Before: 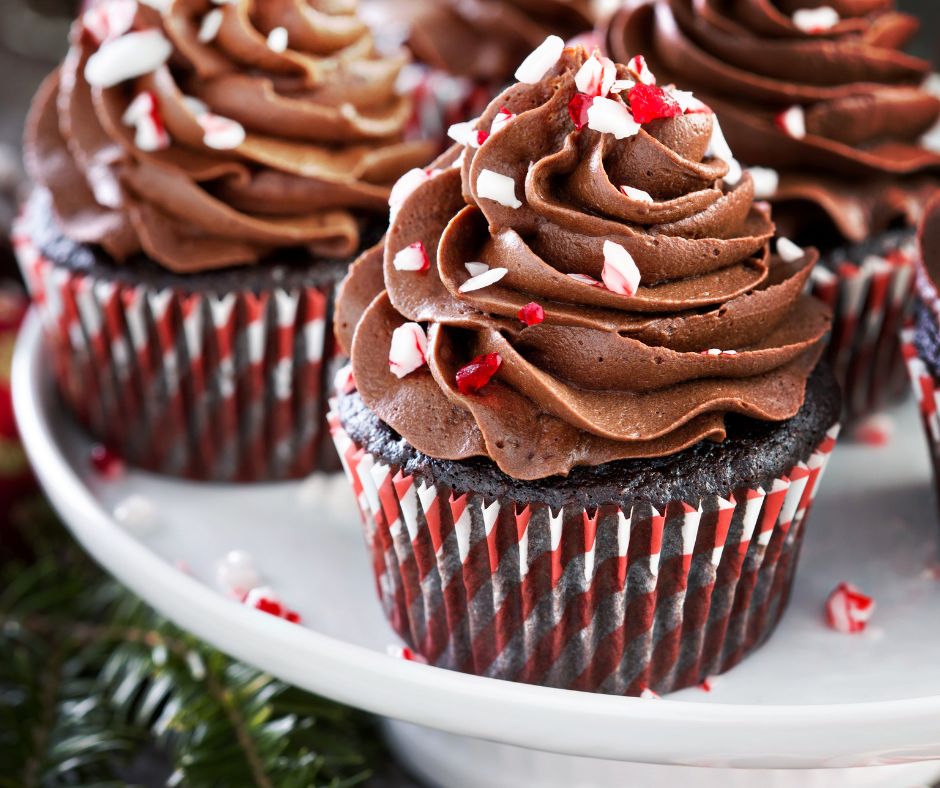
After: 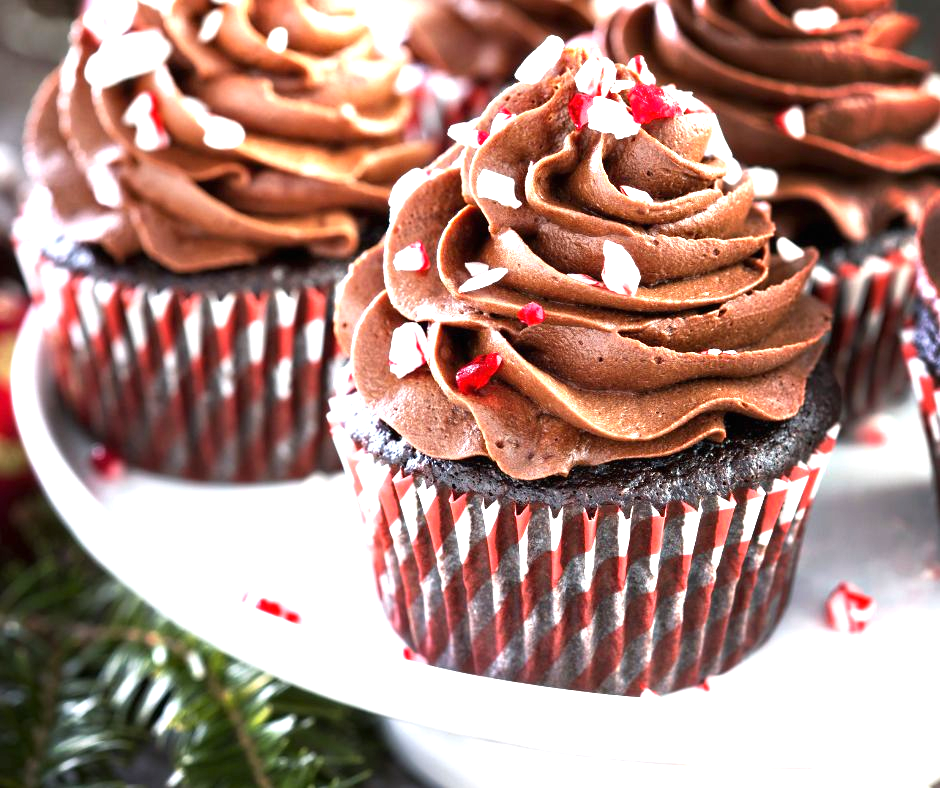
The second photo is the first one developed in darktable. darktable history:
tone equalizer: -8 EV -0.78 EV, -7 EV -0.702 EV, -6 EV -0.592 EV, -5 EV -0.362 EV, -3 EV 0.384 EV, -2 EV 0.6 EV, -1 EV 0.699 EV, +0 EV 0.78 EV, smoothing diameter 24.86%, edges refinement/feathering 7.78, preserve details guided filter
exposure: black level correction 0, exposure 0.499 EV, compensate highlight preservation false
